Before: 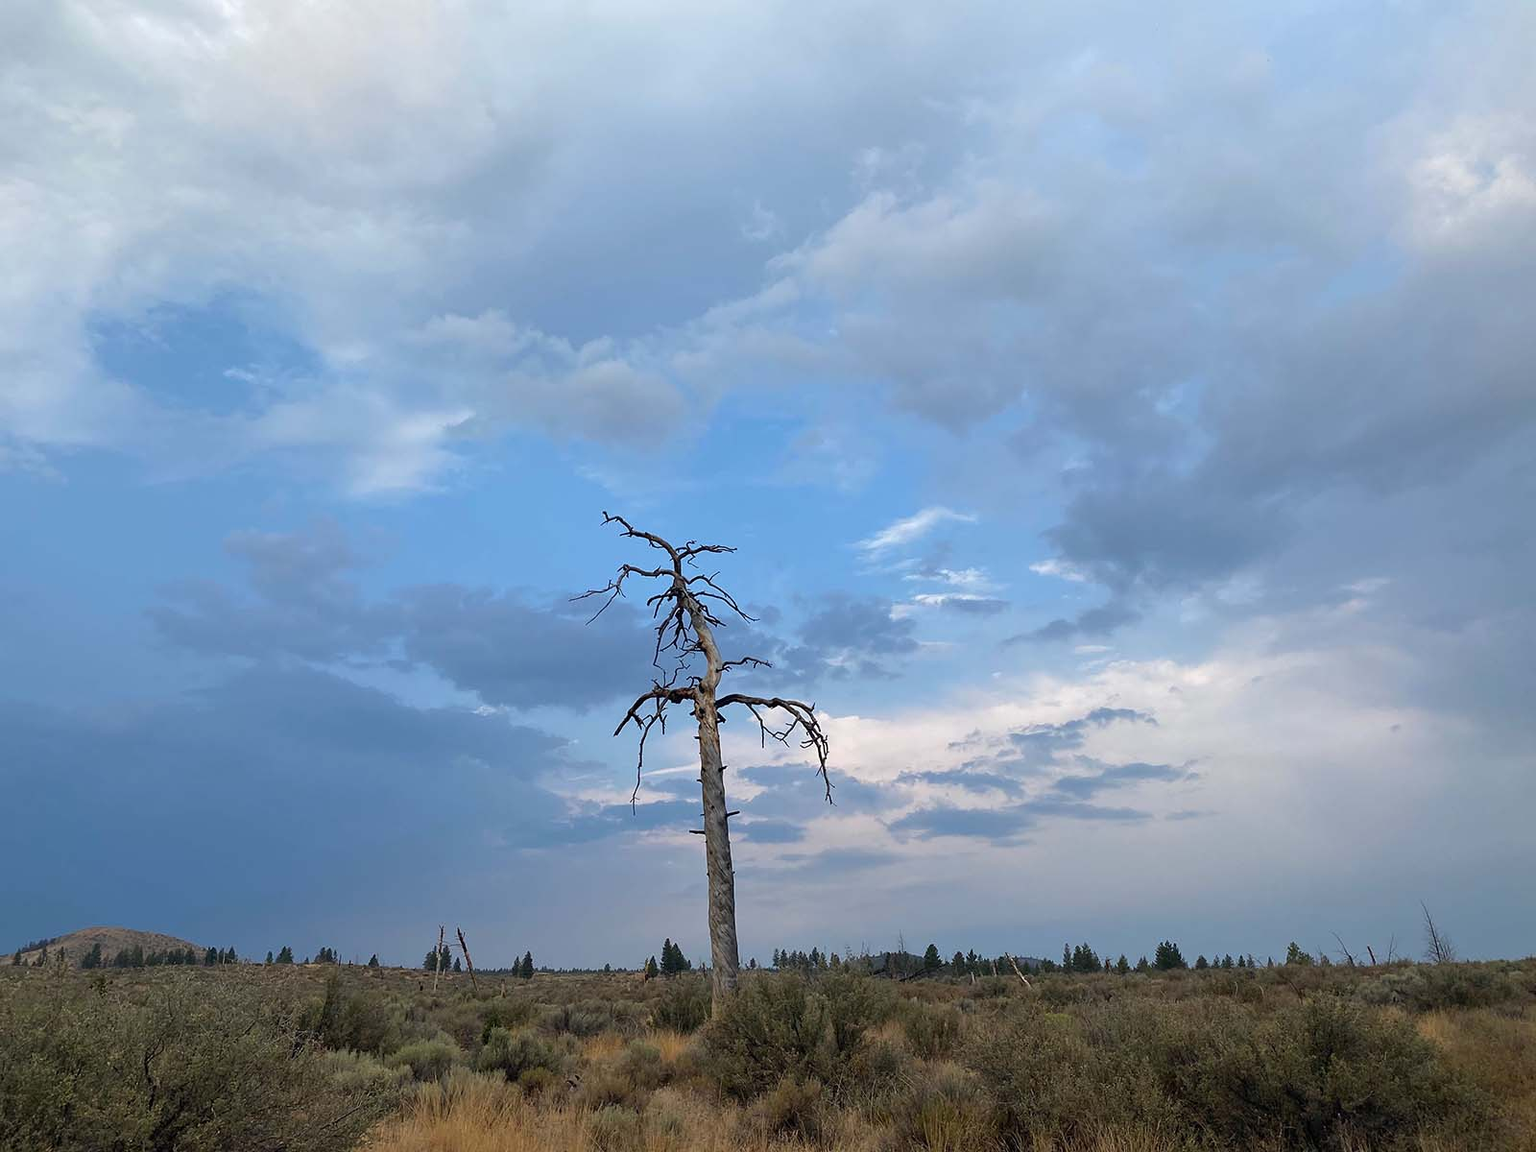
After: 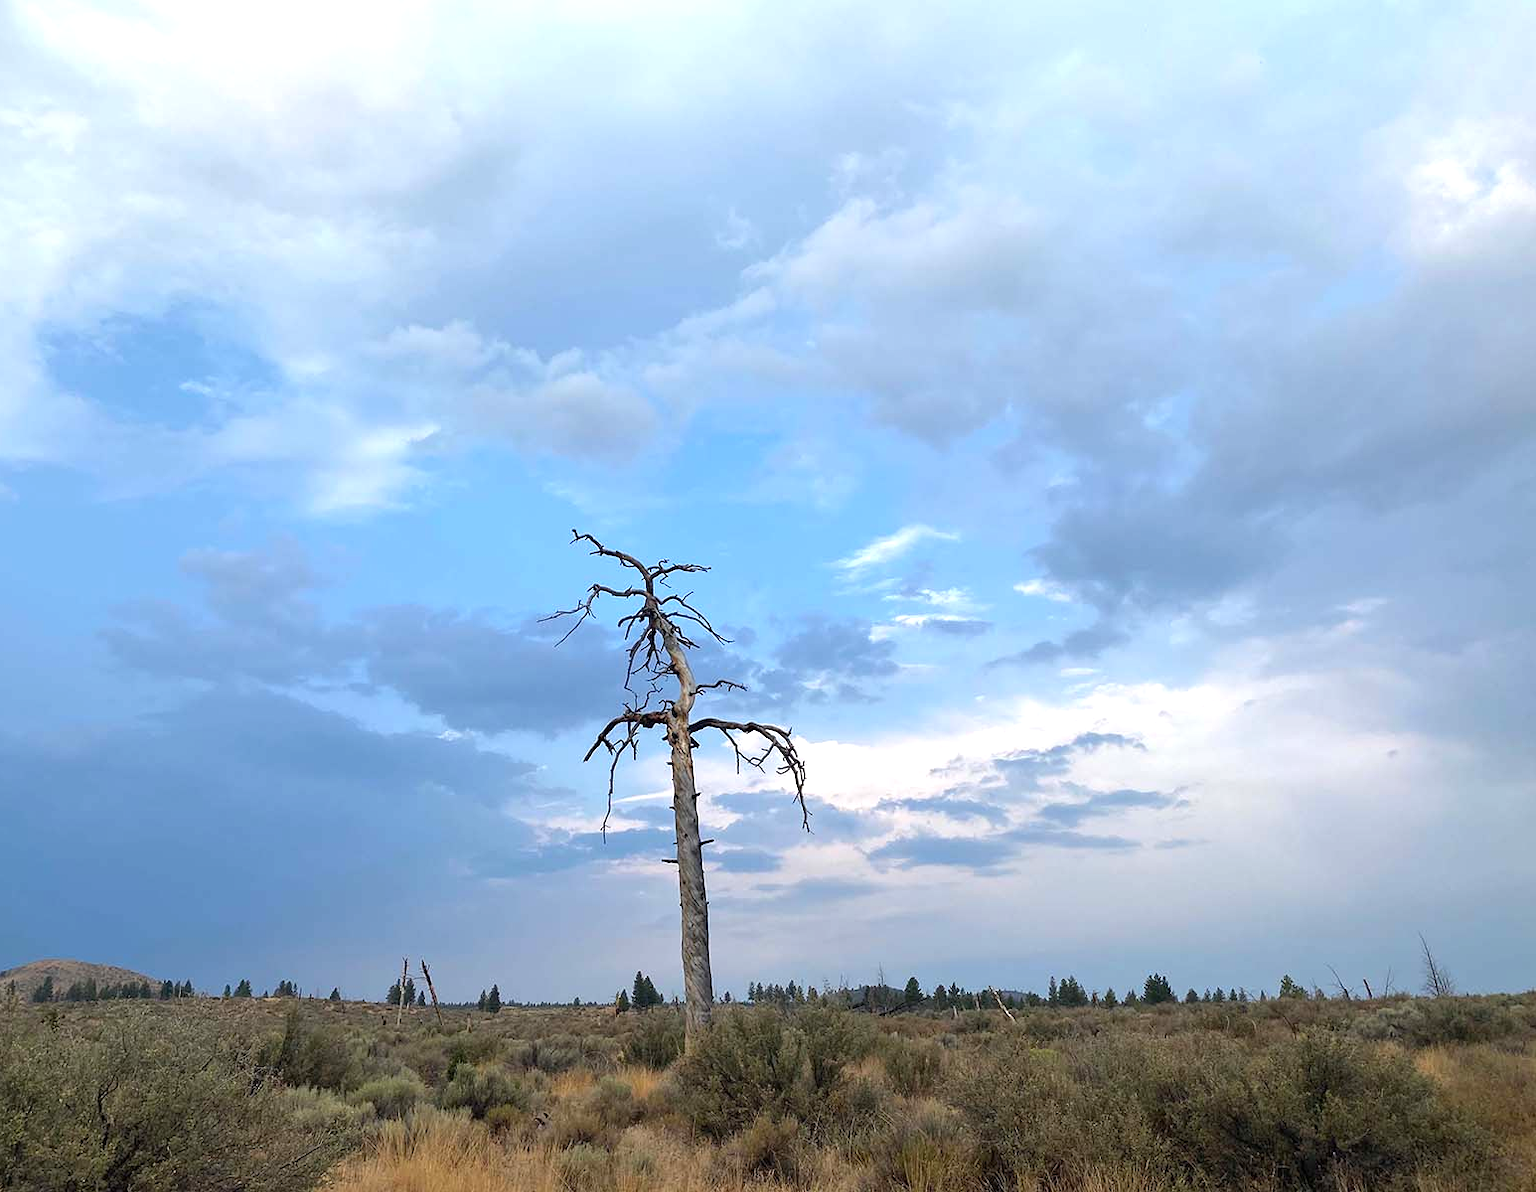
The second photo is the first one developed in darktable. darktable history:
crop and rotate: left 3.347%
exposure: exposure 0.61 EV, compensate exposure bias true, compensate highlight preservation false
